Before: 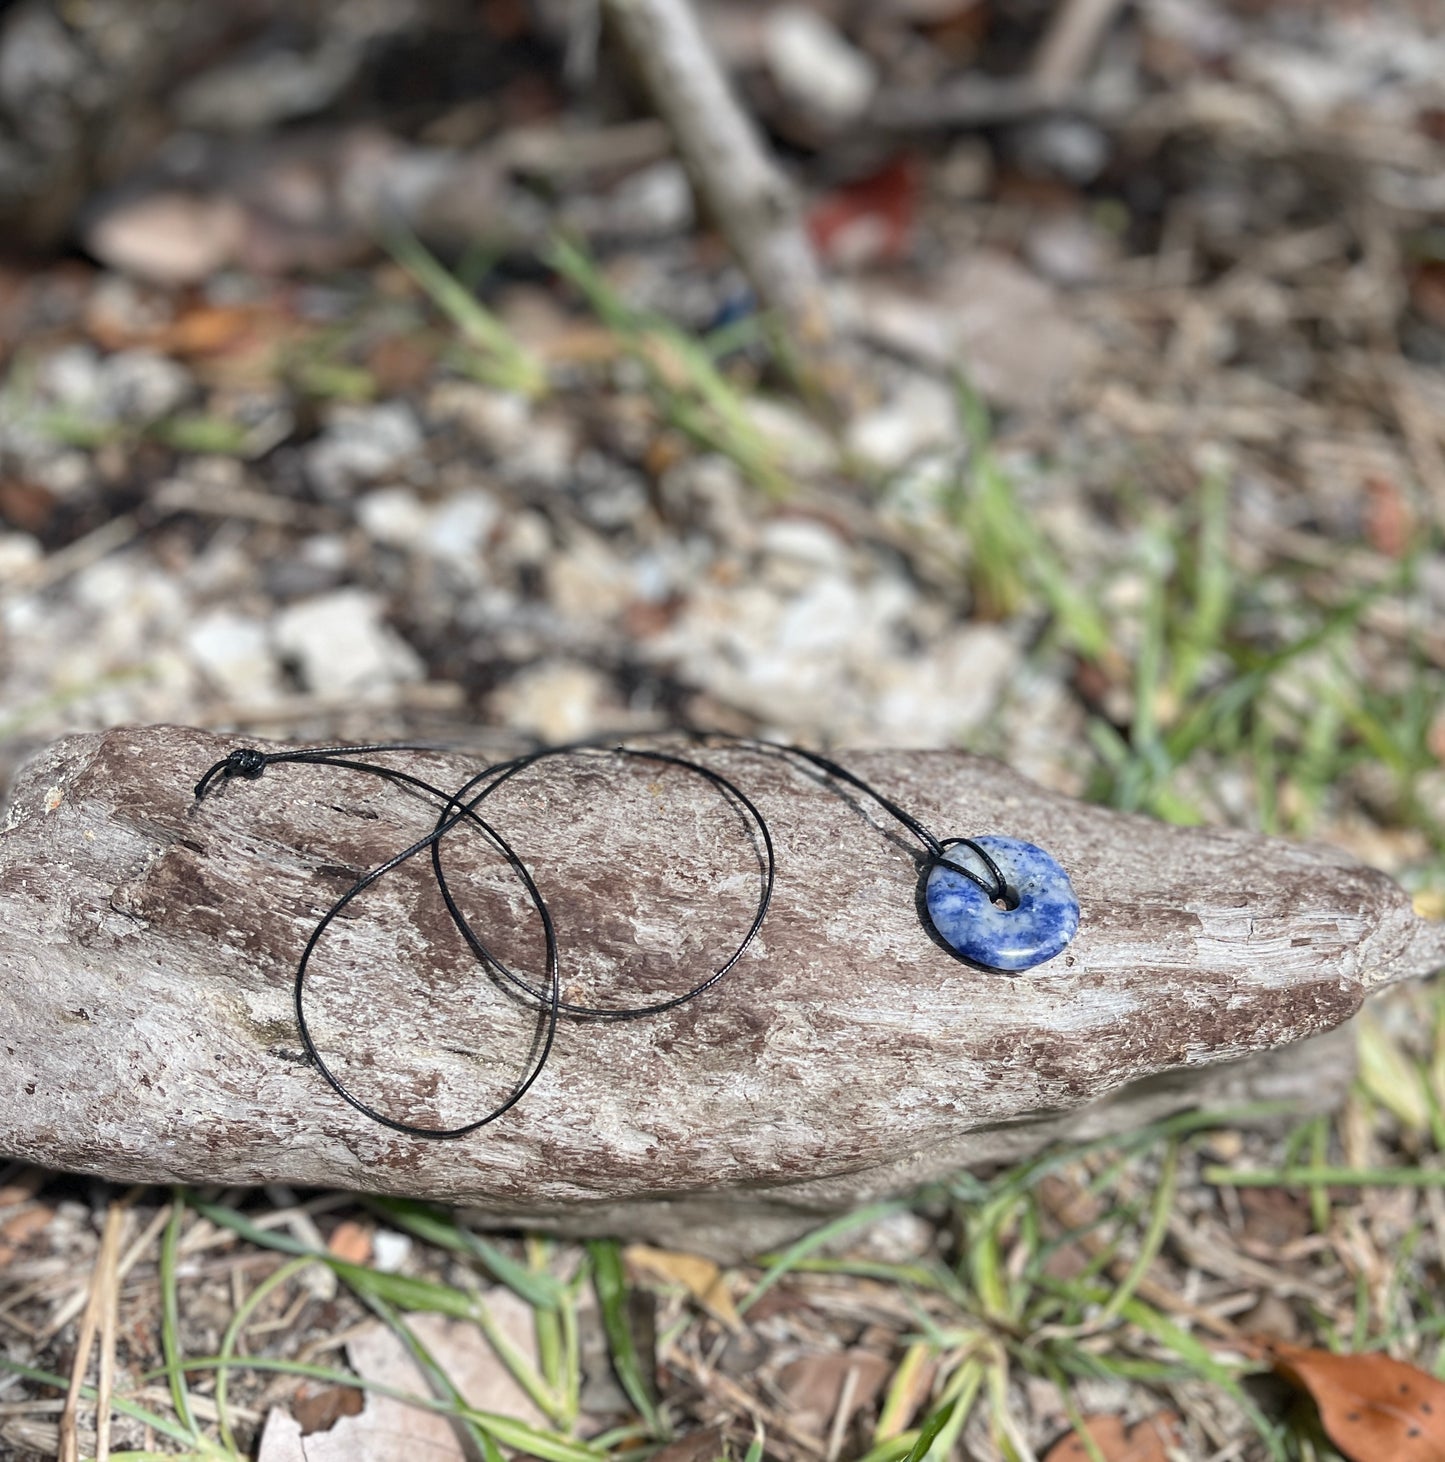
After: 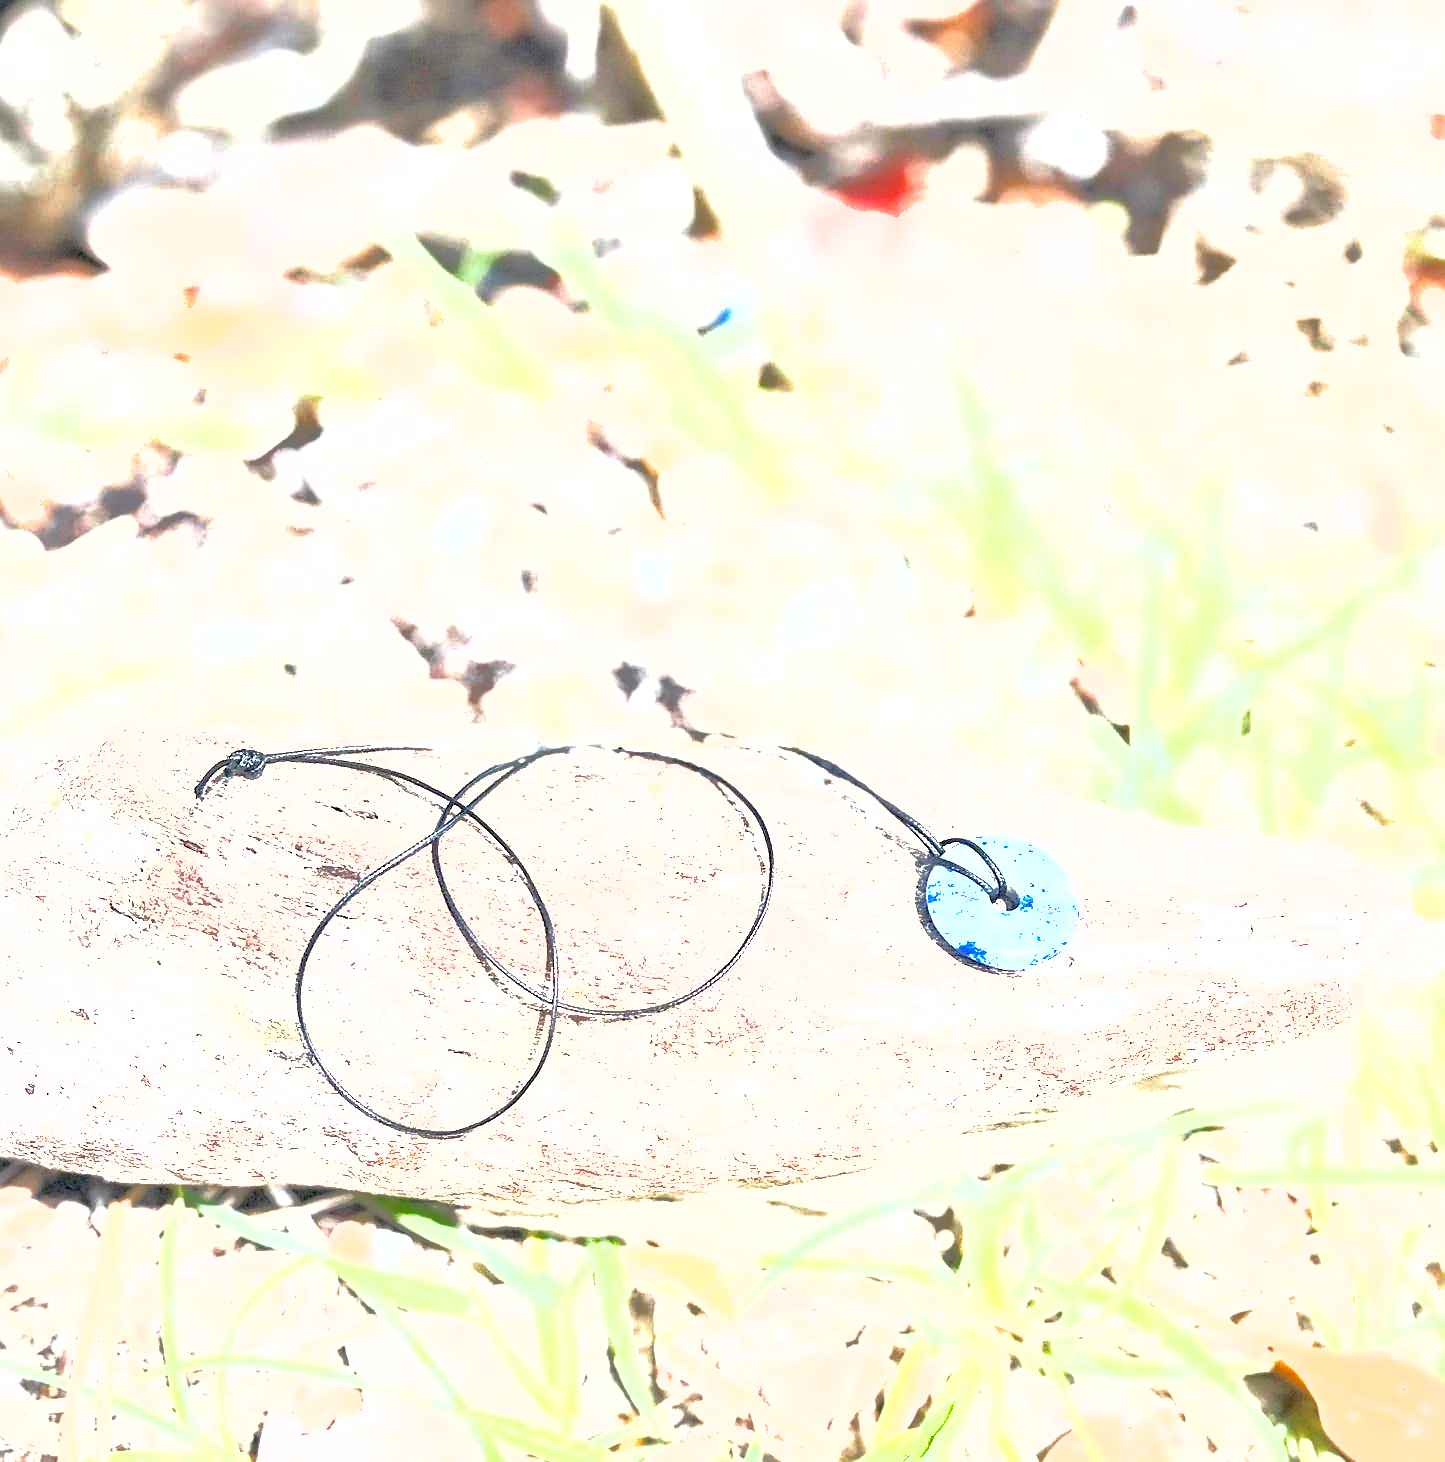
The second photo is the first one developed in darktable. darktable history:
sharpen: amount 0.498
shadows and highlights: on, module defaults
exposure: black level correction 0, exposure 3.913 EV, compensate highlight preservation false
